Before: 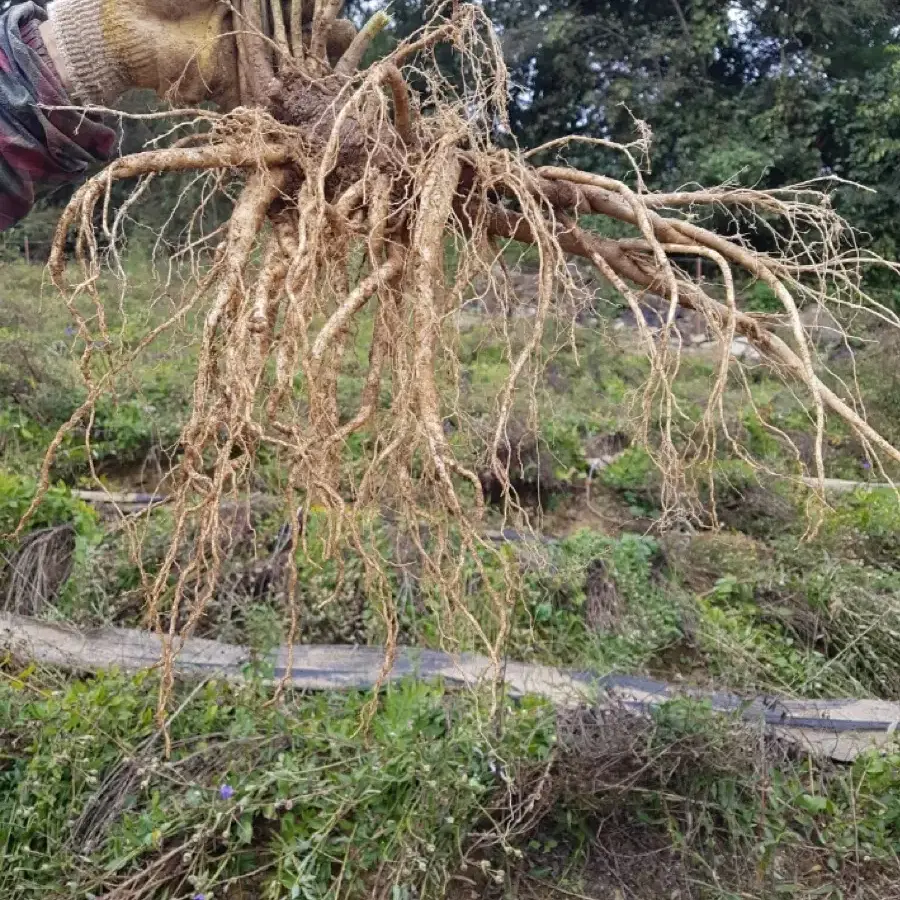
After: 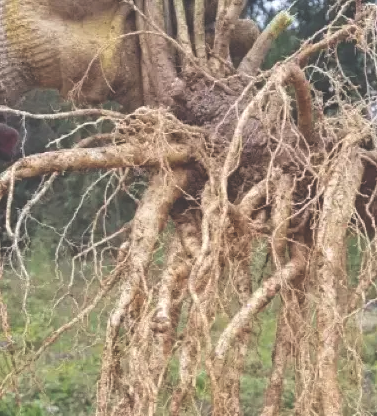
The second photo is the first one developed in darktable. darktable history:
exposure: black level correction -0.041, exposure 0.064 EV, compensate highlight preservation false
crop and rotate: left 10.817%, top 0.062%, right 47.194%, bottom 53.626%
color contrast: green-magenta contrast 1.1, blue-yellow contrast 1.1, unbound 0
